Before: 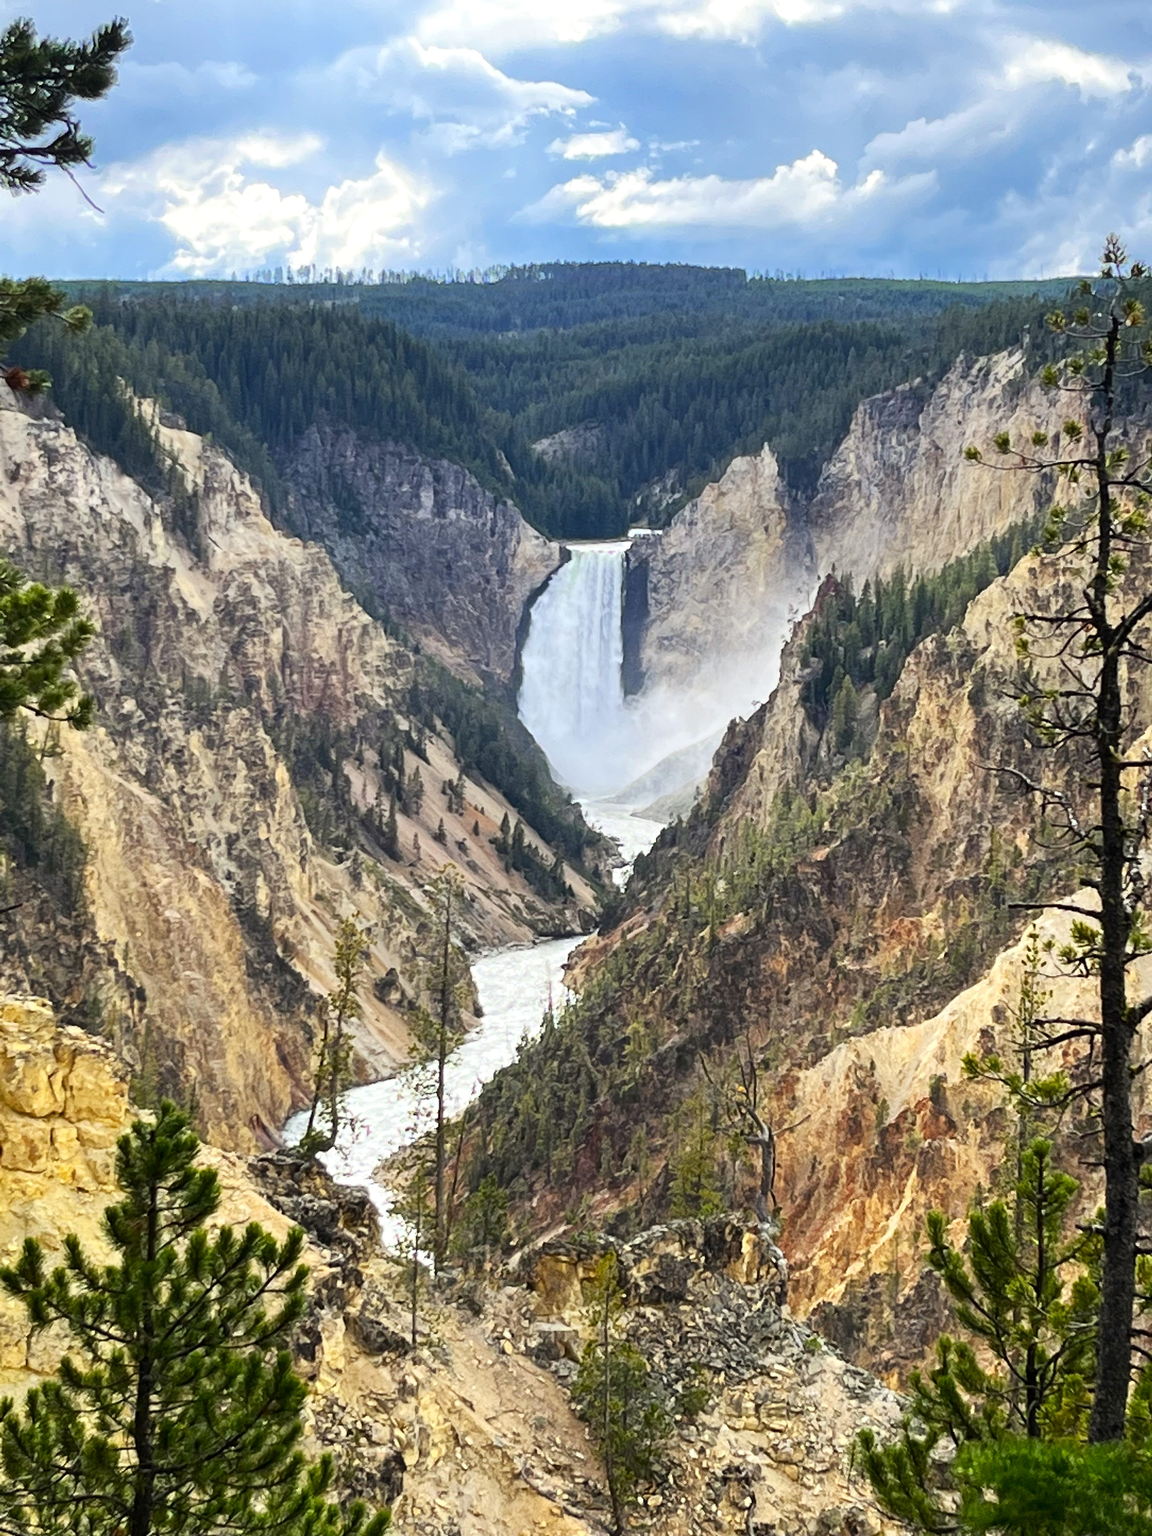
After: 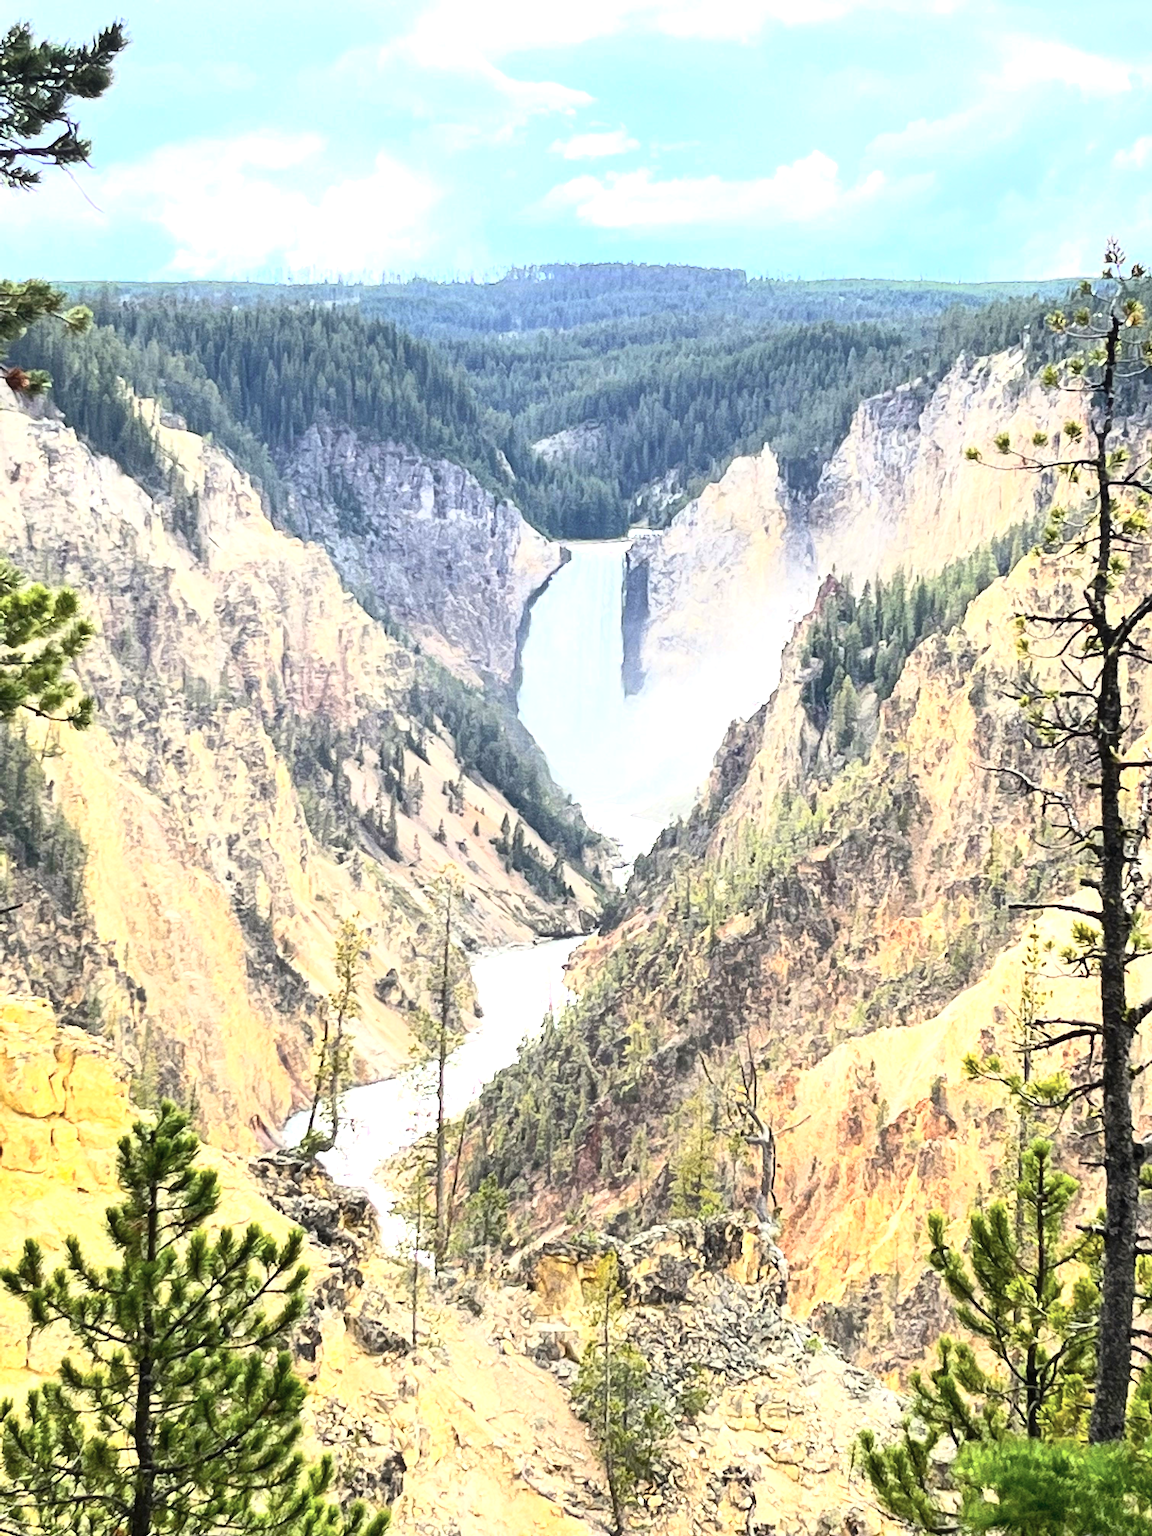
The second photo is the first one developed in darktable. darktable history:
tone curve: curves: ch0 [(0, 0) (0.093, 0.104) (0.226, 0.291) (0.327, 0.431) (0.471, 0.648) (0.759, 0.926) (1, 1)], color space Lab, independent channels, preserve colors none
exposure: black level correction -0.001, exposure 0.901 EV, compensate highlight preservation false
